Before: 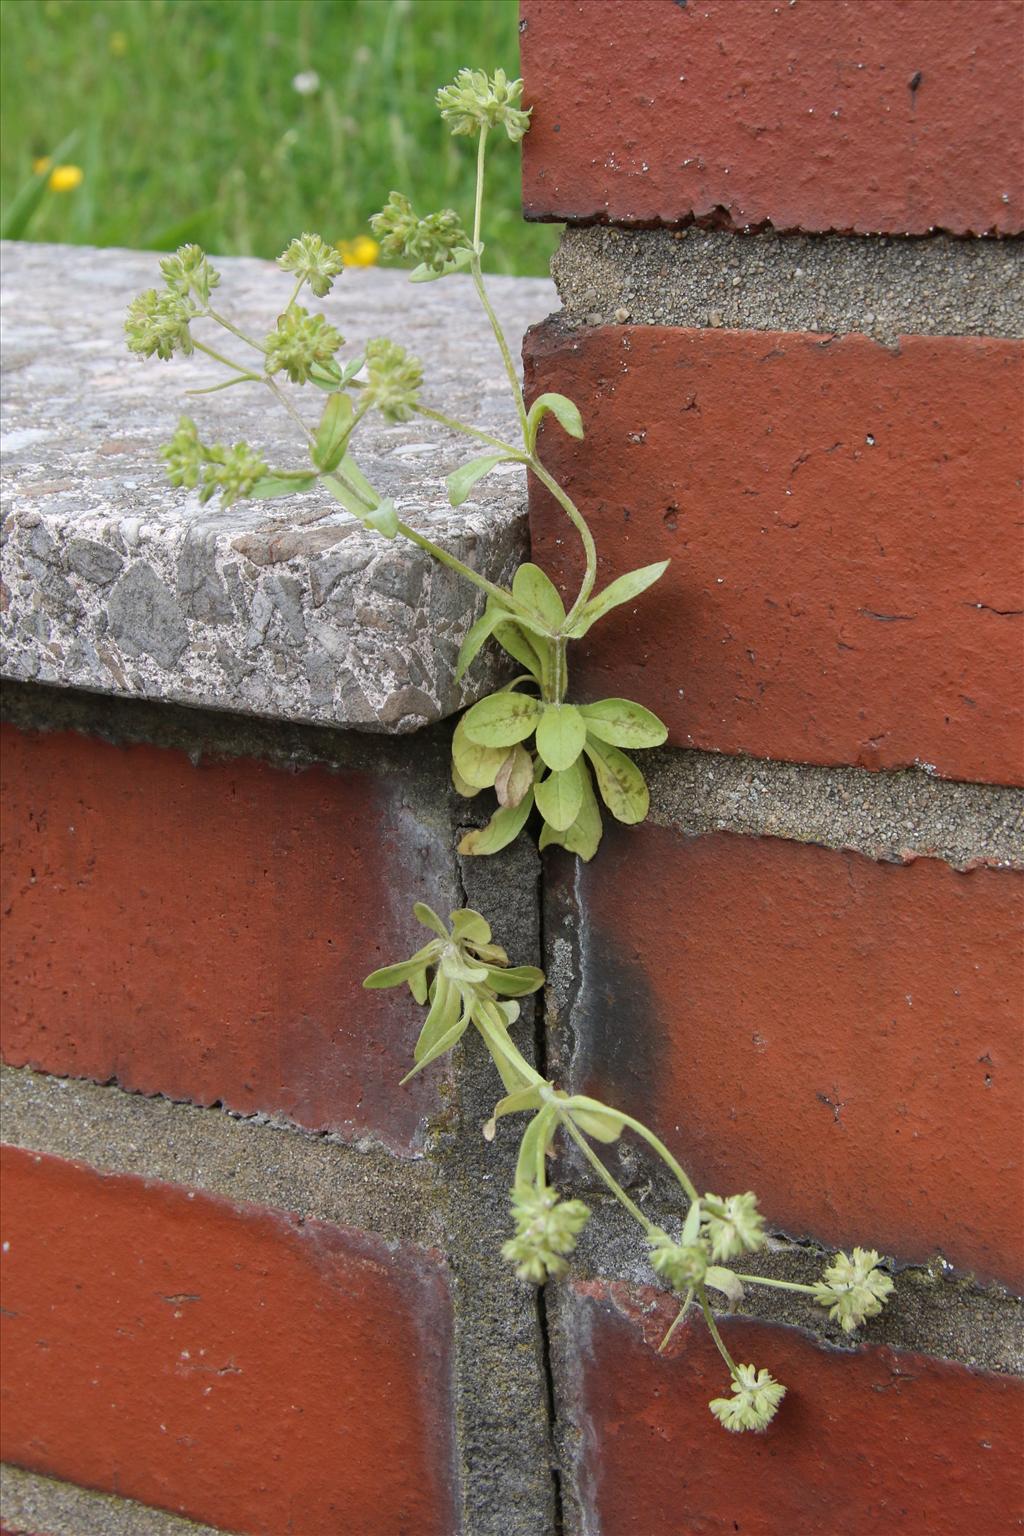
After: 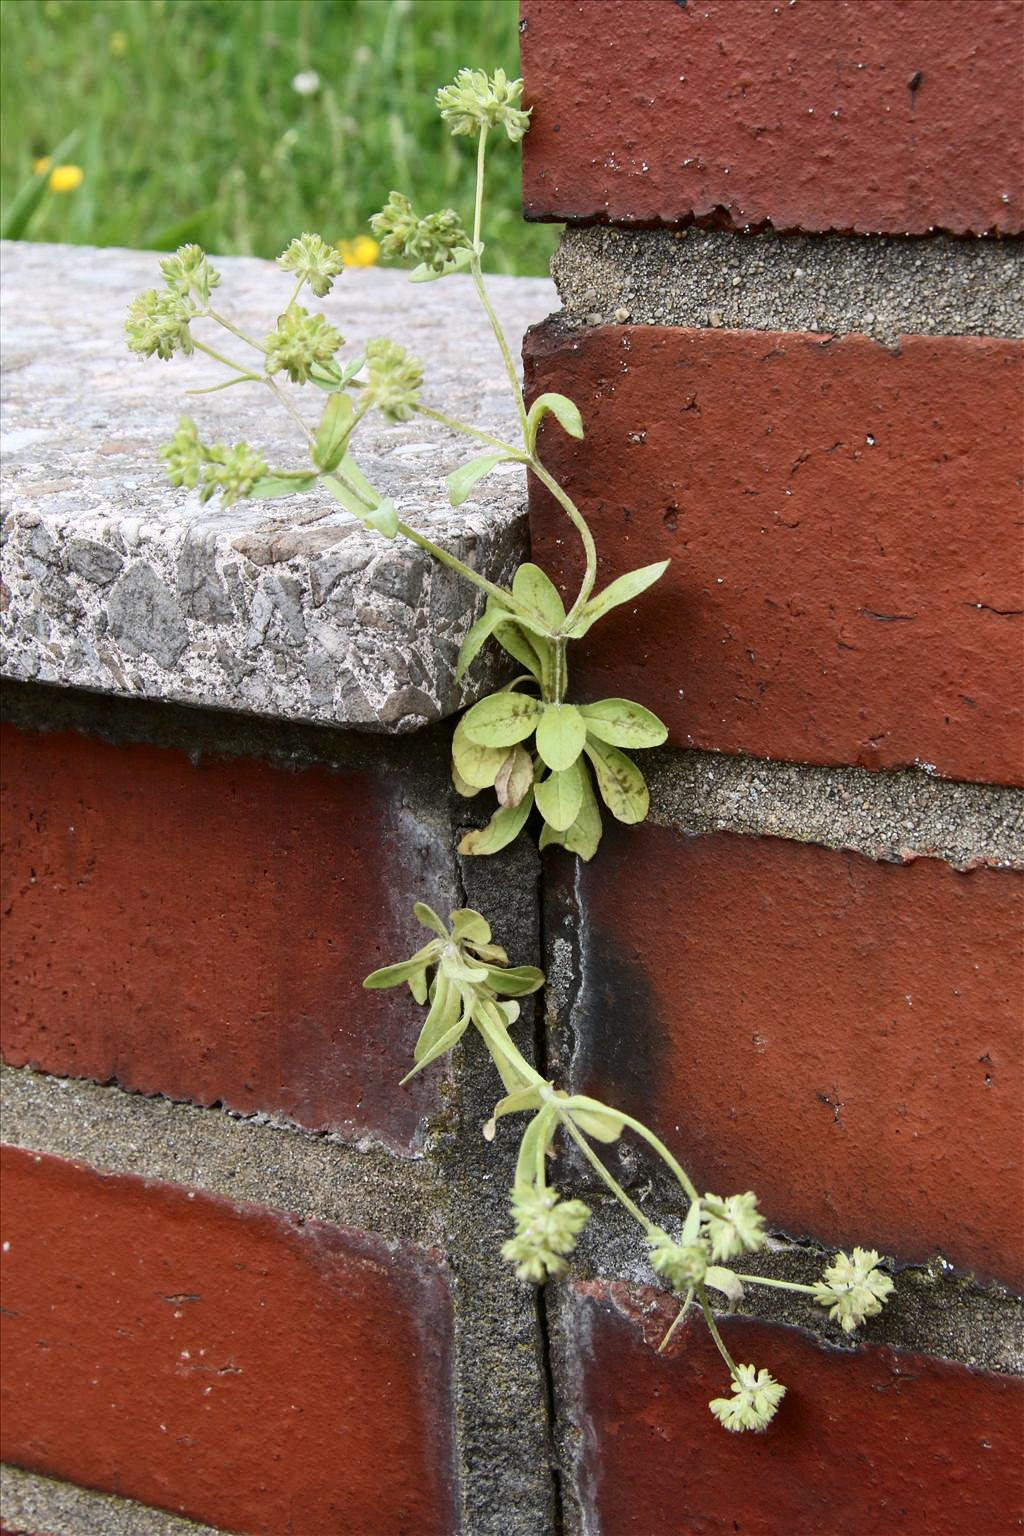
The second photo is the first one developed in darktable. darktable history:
contrast brightness saturation: contrast 0.278
